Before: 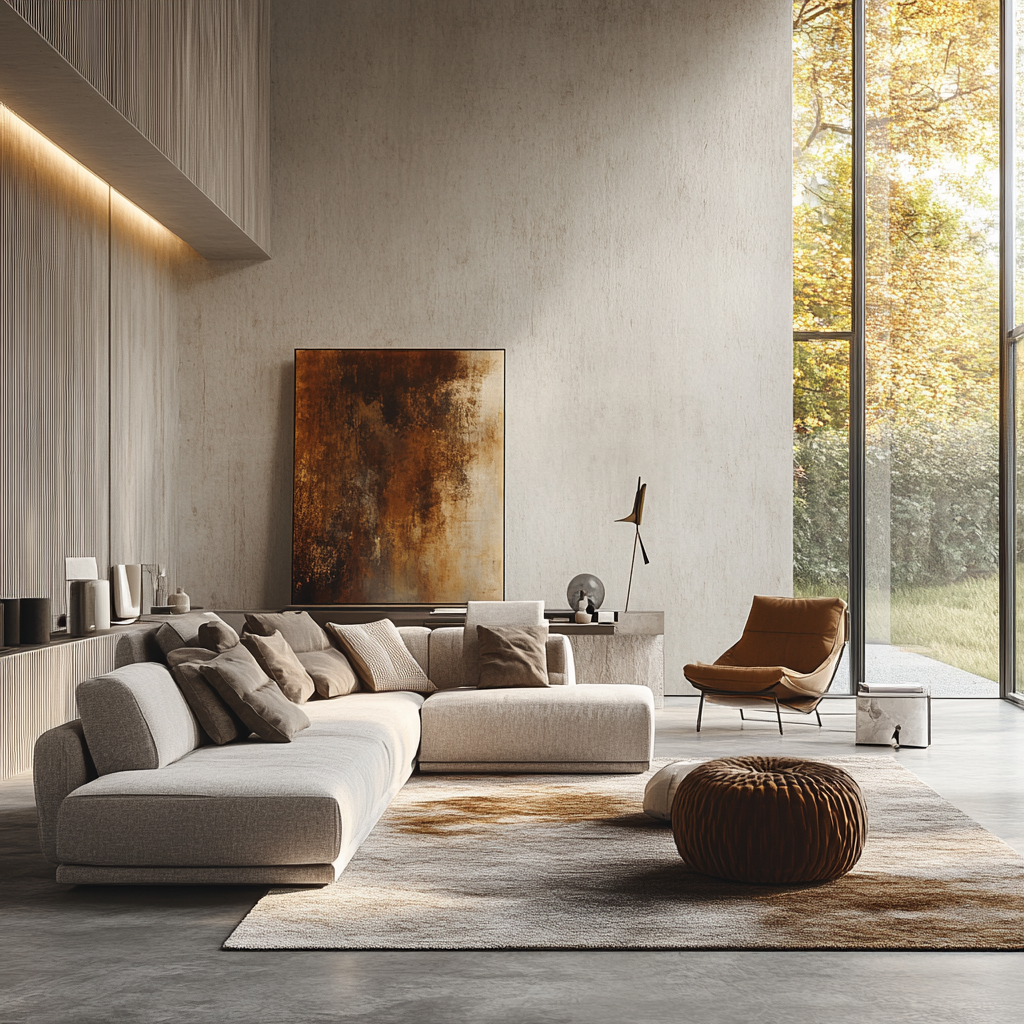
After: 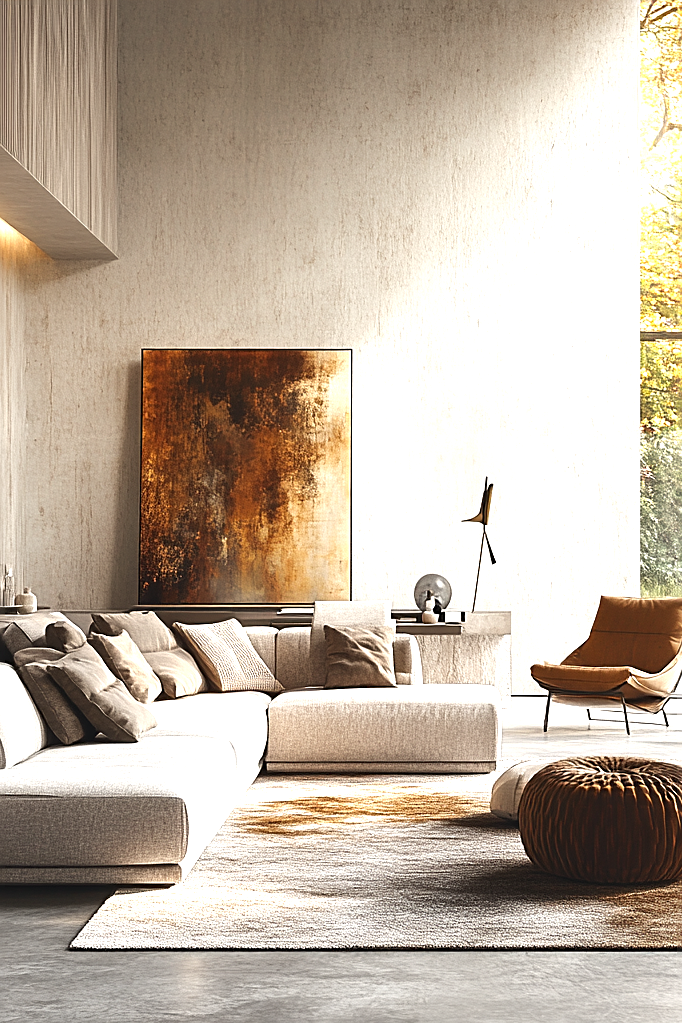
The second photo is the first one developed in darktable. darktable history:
crop and rotate: left 14.983%, right 18.359%
levels: levels [0, 0.374, 0.749]
sharpen: on, module defaults
